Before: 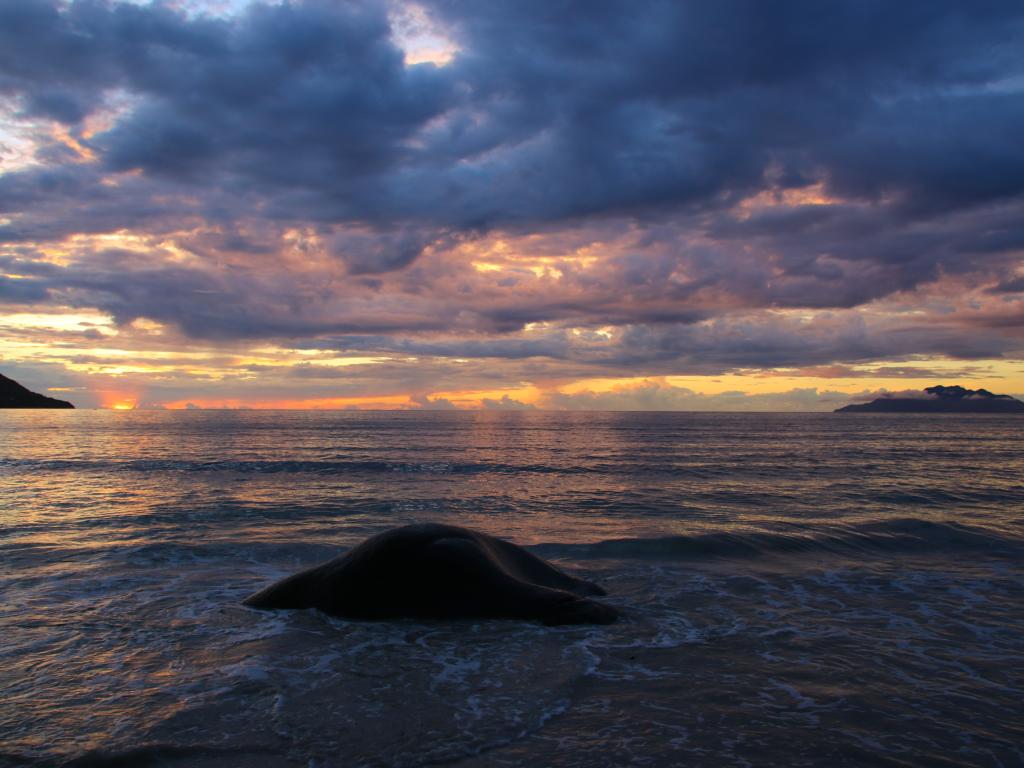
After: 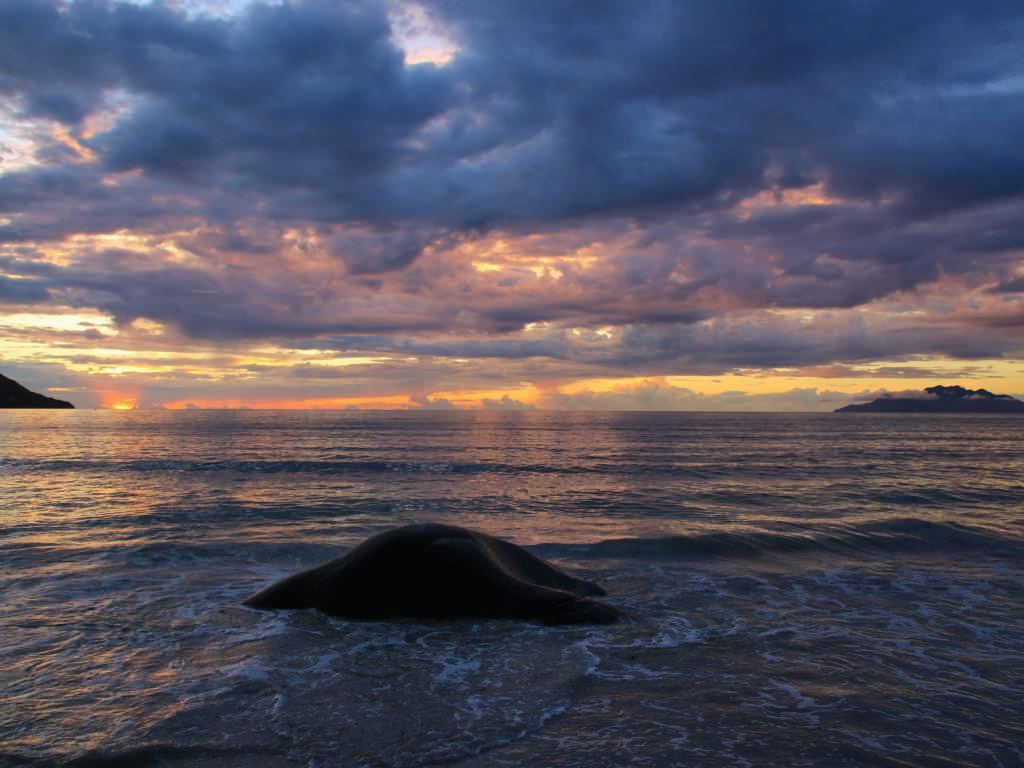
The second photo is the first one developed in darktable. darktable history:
shadows and highlights: shadows 43.71, white point adjustment -1.46, soften with gaussian
white balance: emerald 1
exposure: compensate highlight preservation false
